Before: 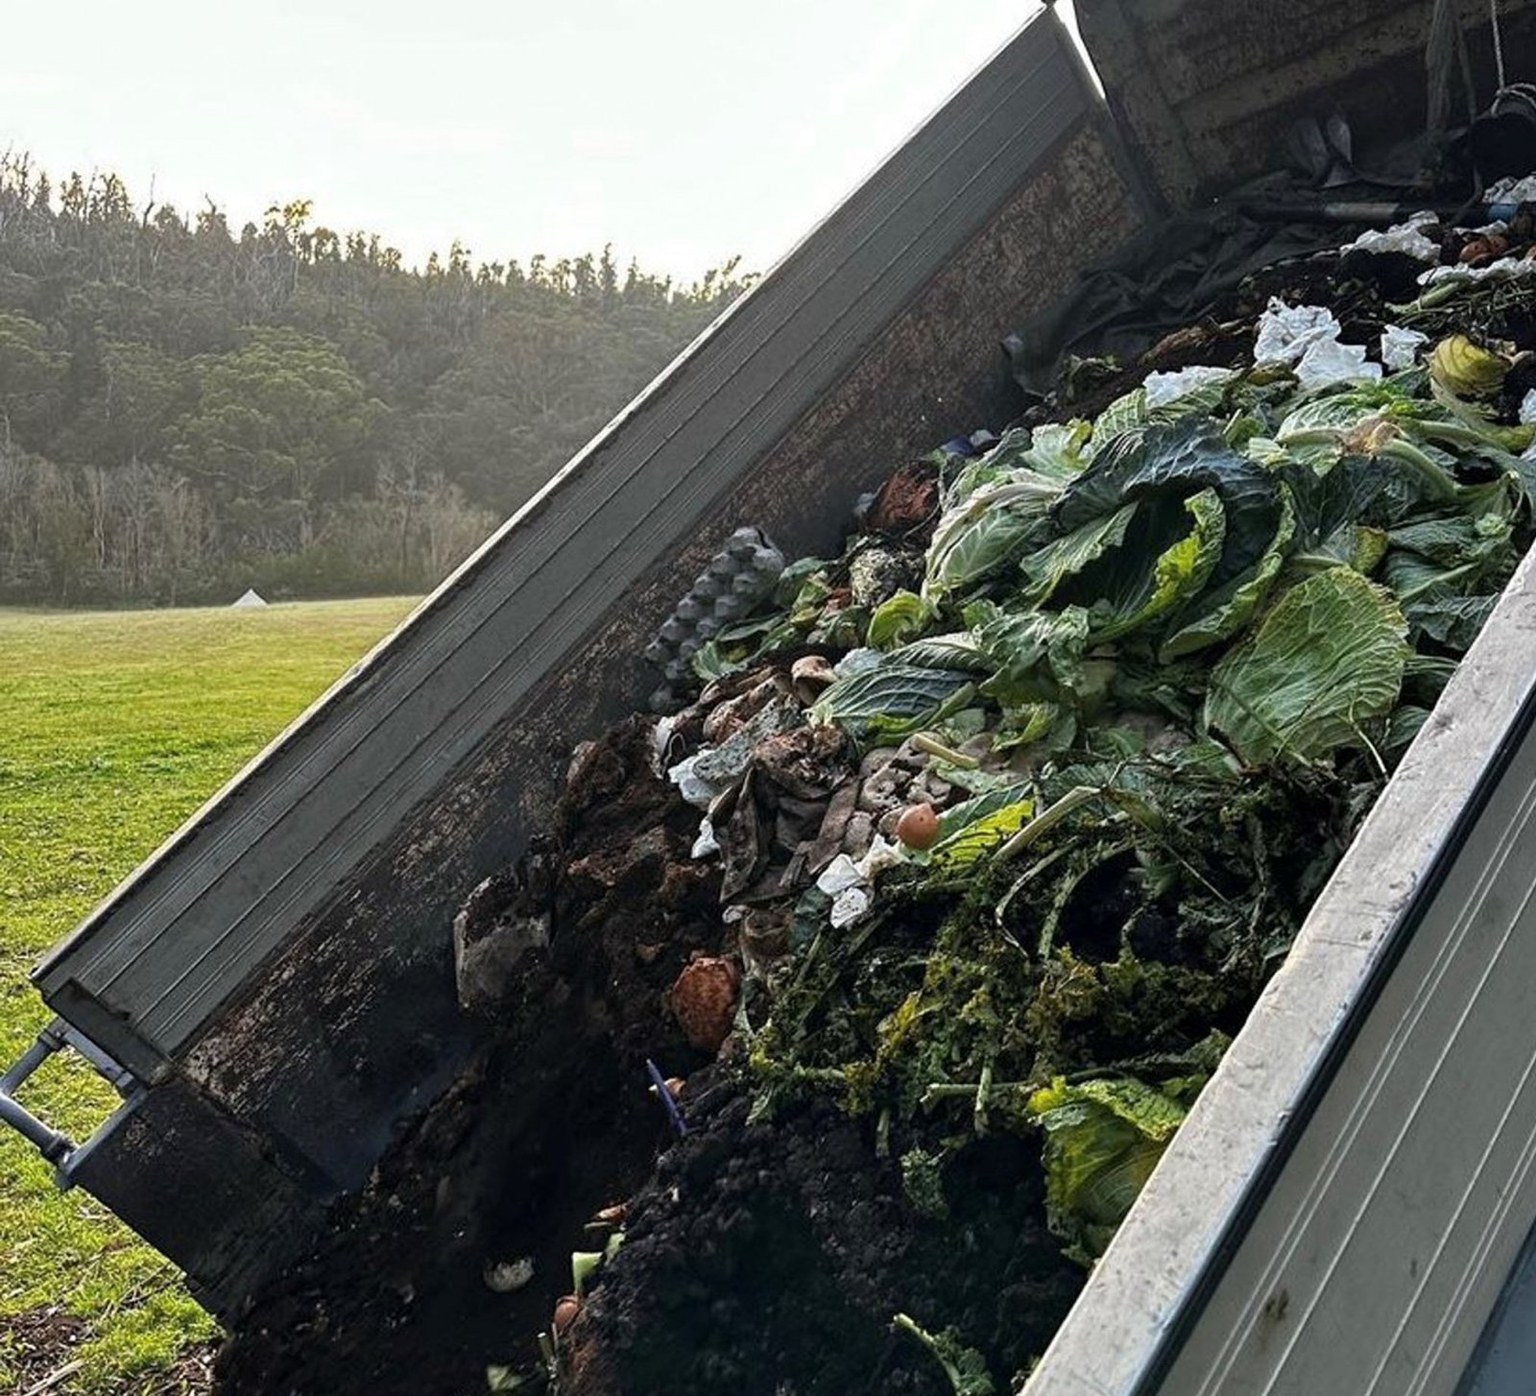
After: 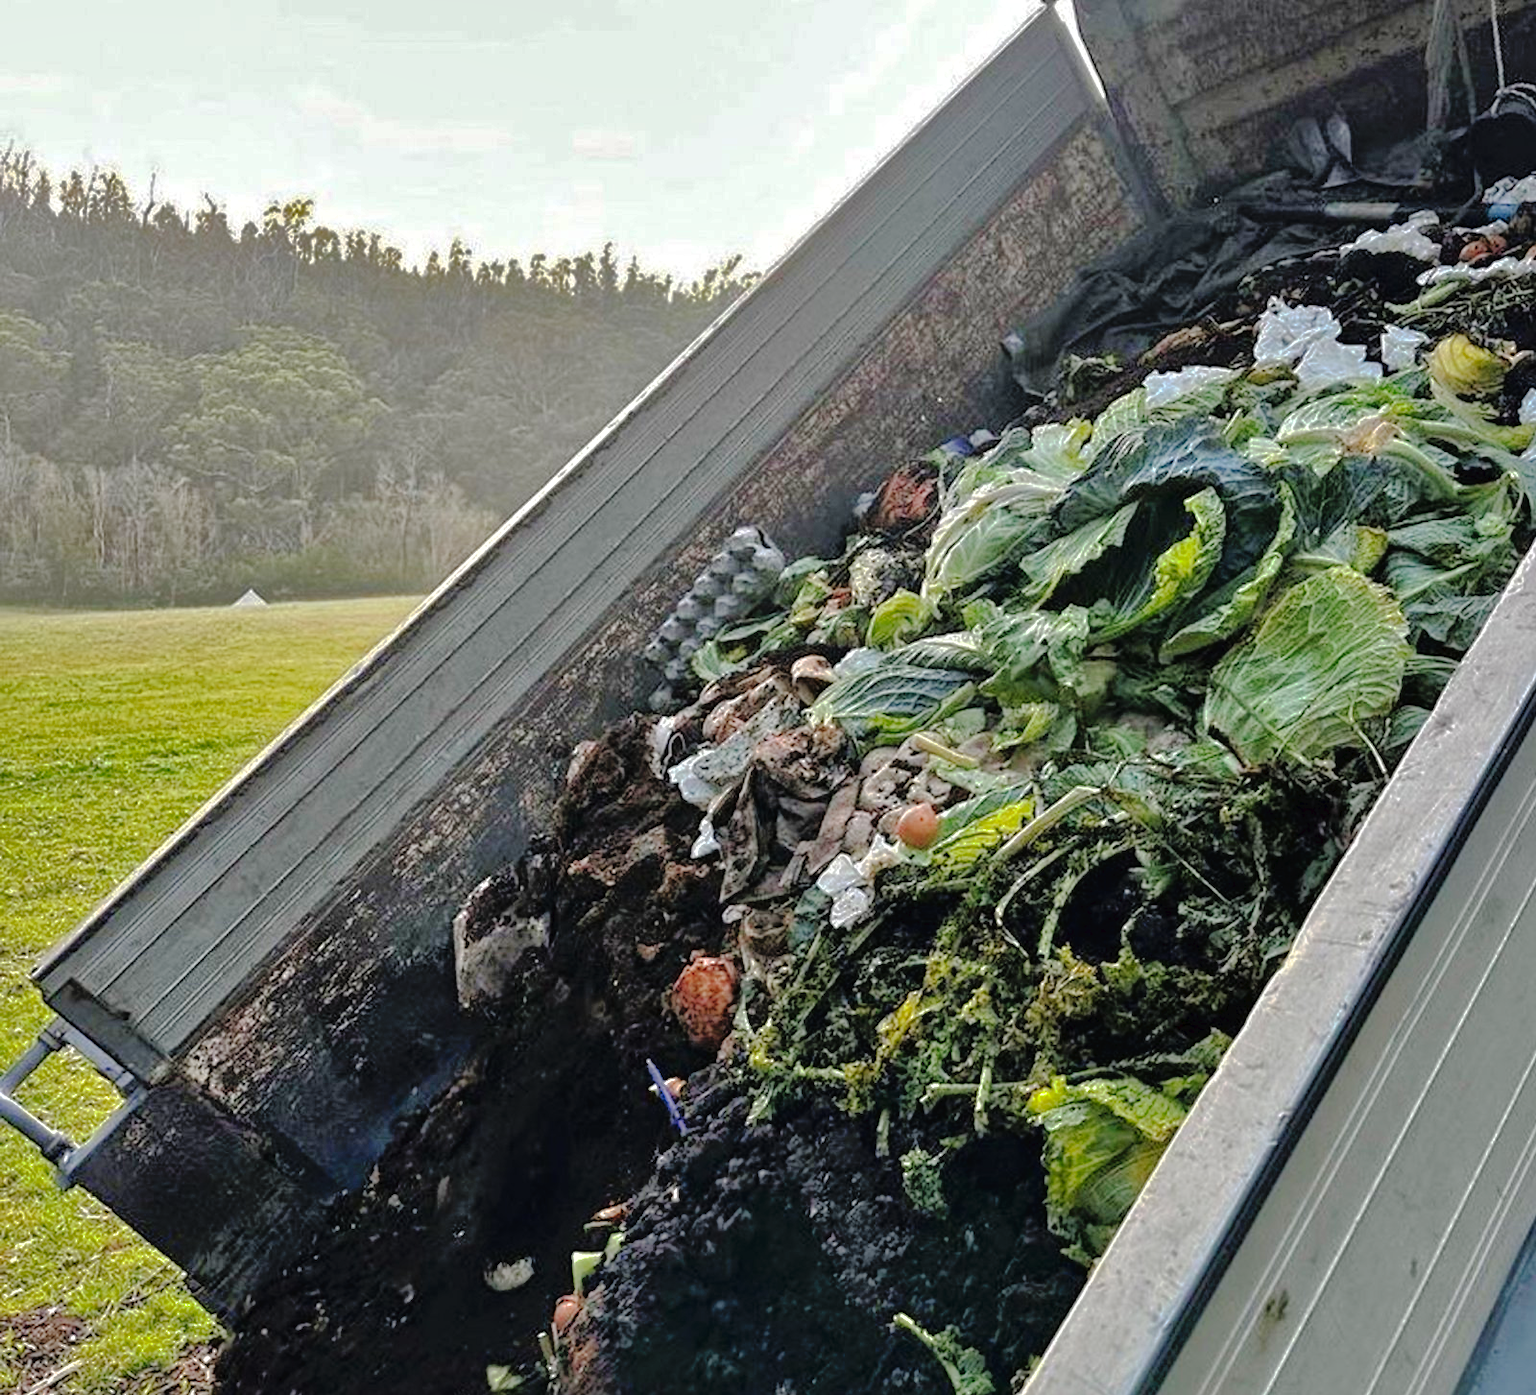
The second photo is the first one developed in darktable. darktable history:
tone equalizer: -7 EV 0.15 EV, -6 EV 0.6 EV, -5 EV 1.15 EV, -4 EV 1.33 EV, -3 EV 1.15 EV, -2 EV 0.6 EV, -1 EV 0.15 EV, mask exposure compensation -0.5 EV
shadows and highlights: highlights -60
tone curve: curves: ch0 [(0, 0) (0.003, 0.012) (0.011, 0.014) (0.025, 0.02) (0.044, 0.034) (0.069, 0.047) (0.1, 0.063) (0.136, 0.086) (0.177, 0.131) (0.224, 0.183) (0.277, 0.243) (0.335, 0.317) (0.399, 0.403) (0.468, 0.488) (0.543, 0.573) (0.623, 0.649) (0.709, 0.718) (0.801, 0.795) (0.898, 0.872) (1, 1)], preserve colors none
